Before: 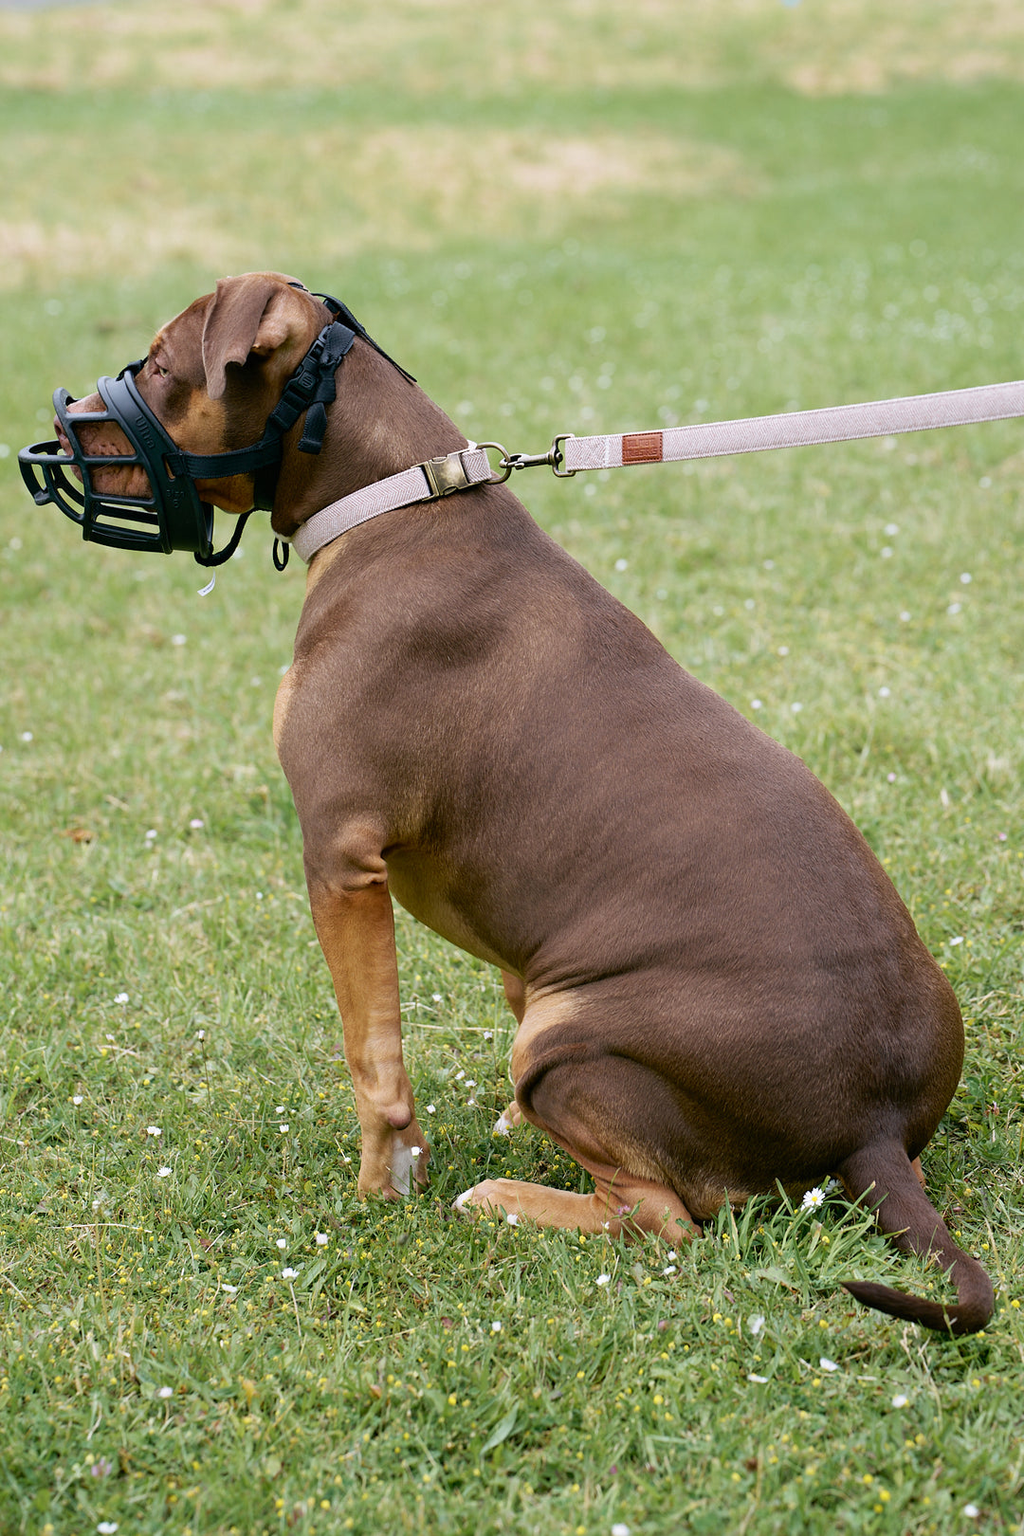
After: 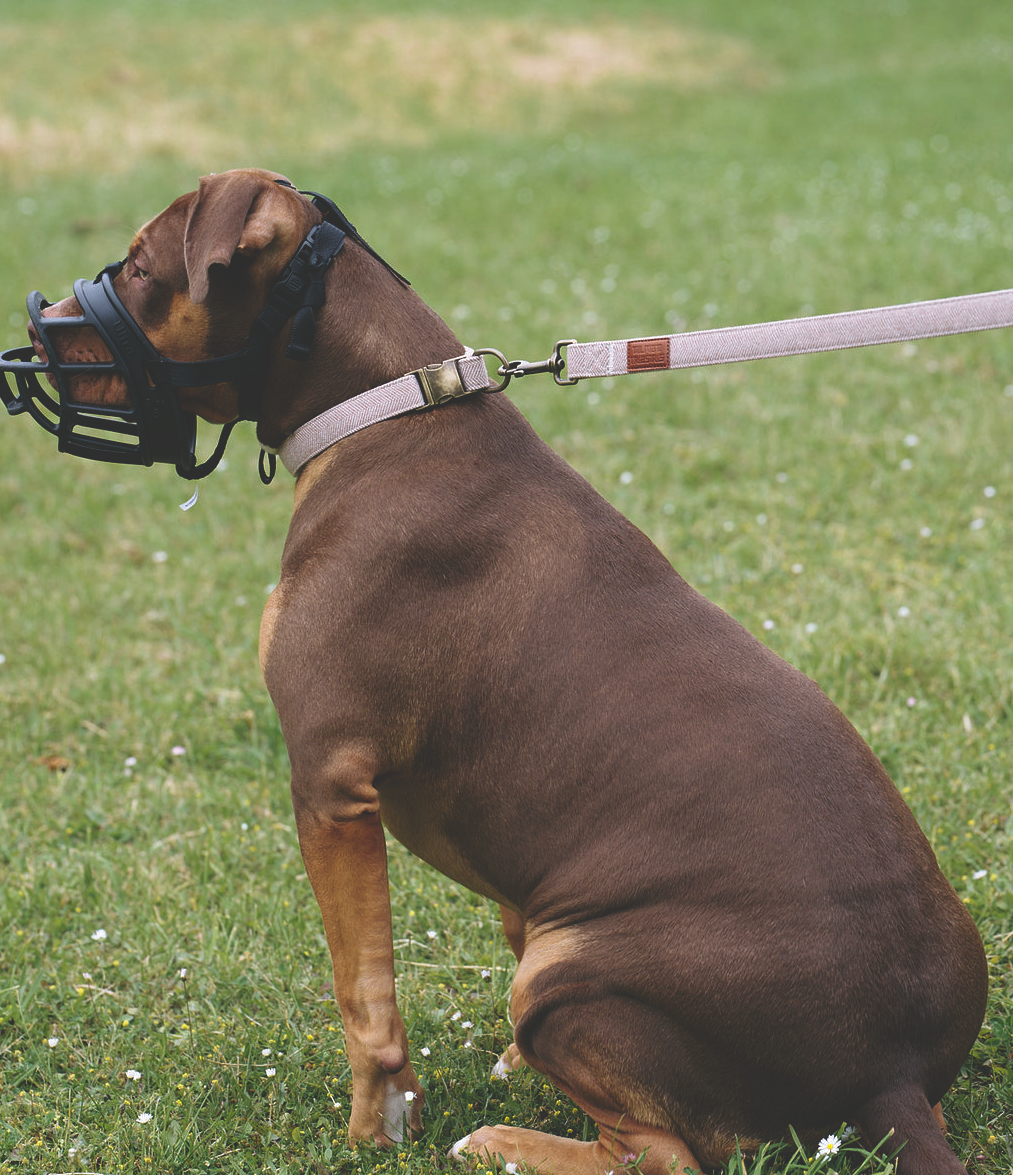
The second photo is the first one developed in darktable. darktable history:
crop: left 2.737%, top 7.287%, right 3.421%, bottom 20.179%
rgb curve: curves: ch0 [(0, 0.186) (0.314, 0.284) (0.775, 0.708) (1, 1)], compensate middle gray true, preserve colors none
